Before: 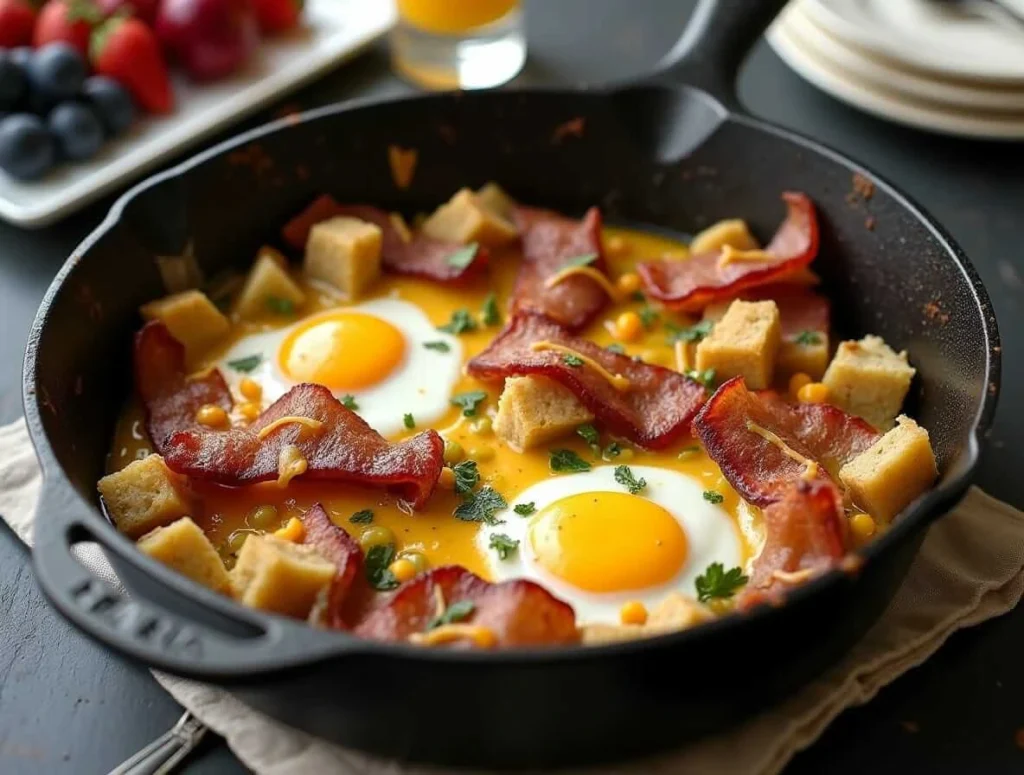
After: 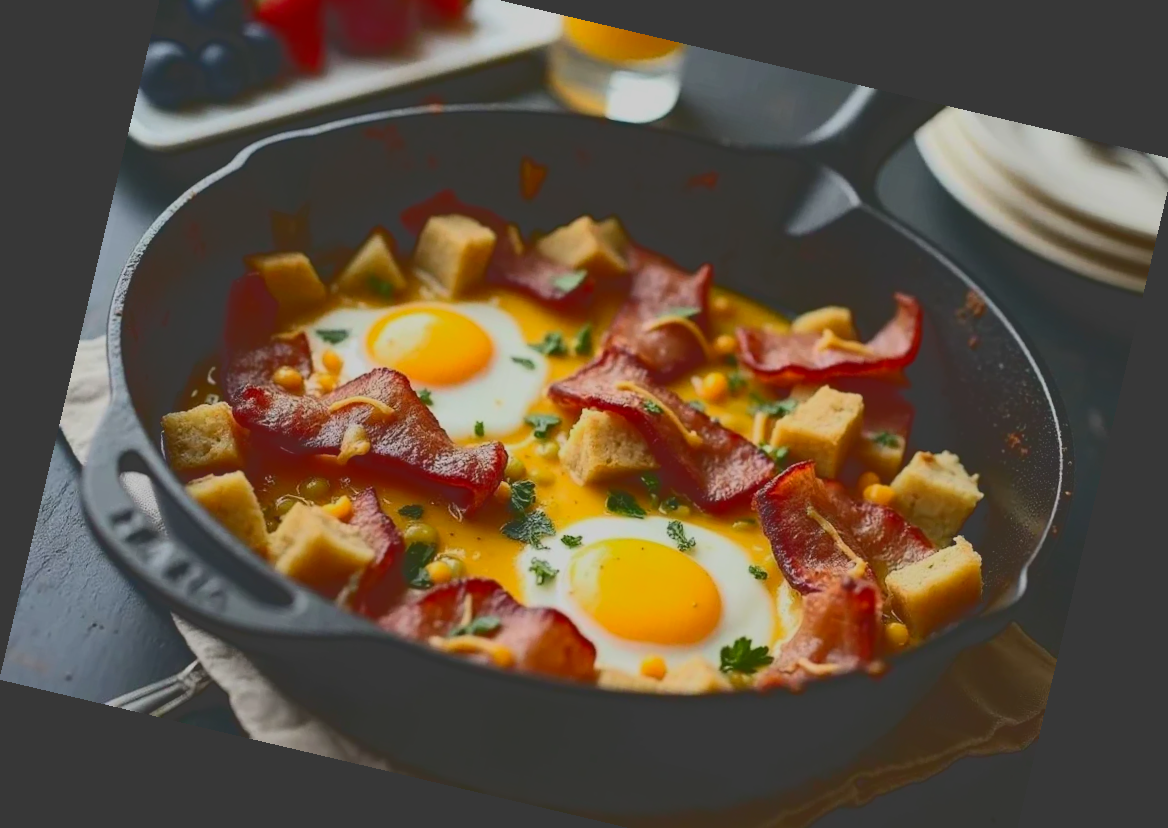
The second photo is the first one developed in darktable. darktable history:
rotate and perspective: rotation 13.27°, automatic cropping off
tone curve: curves: ch0 [(0, 0.23) (0.125, 0.207) (0.245, 0.227) (0.736, 0.695) (1, 0.824)], color space Lab, independent channels, preserve colors none
crop: top 7.625%, bottom 8.027%
